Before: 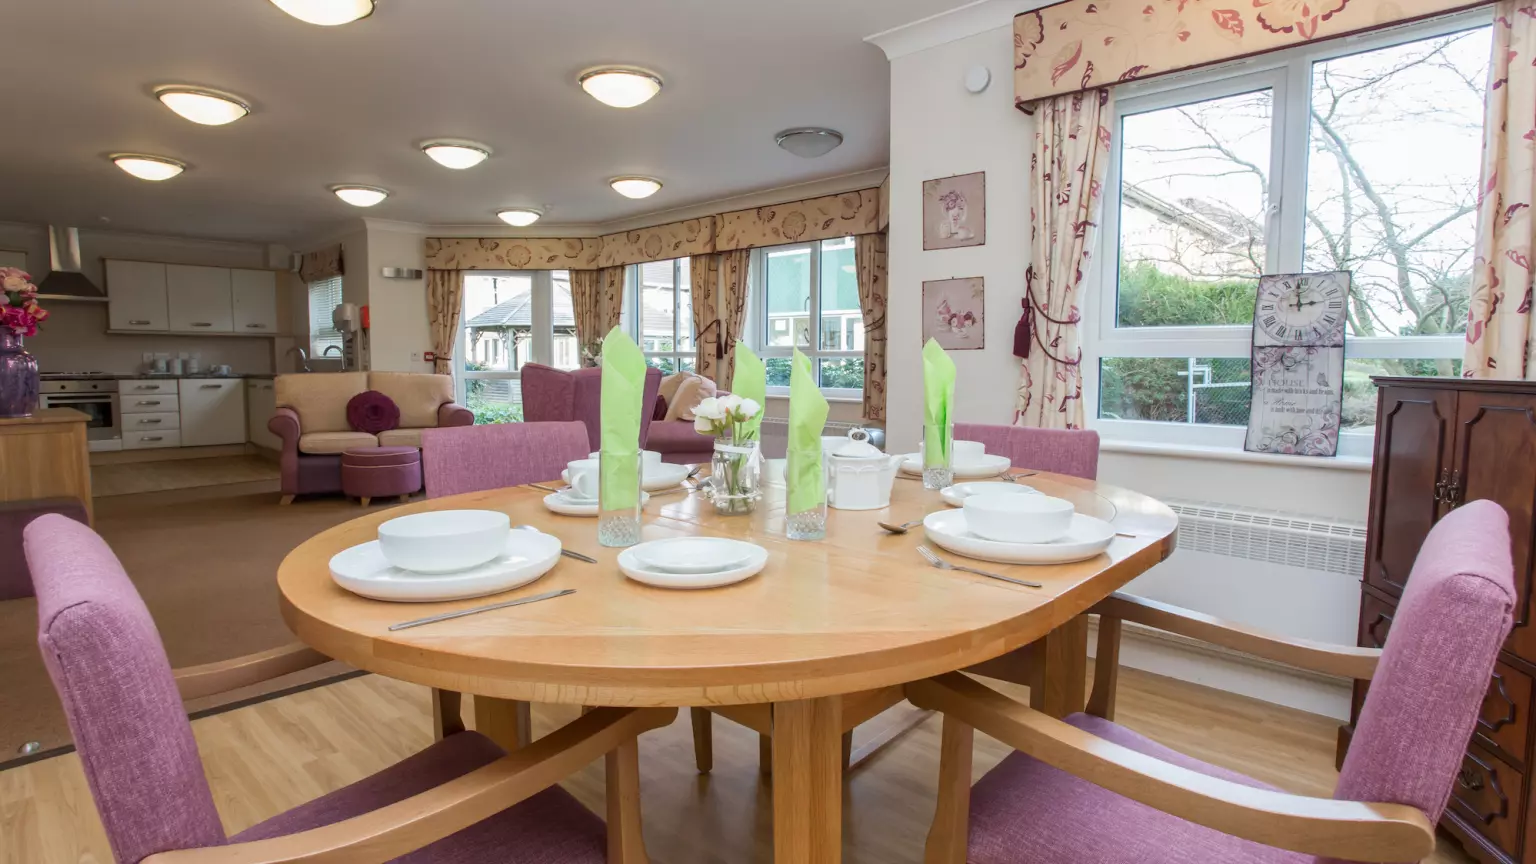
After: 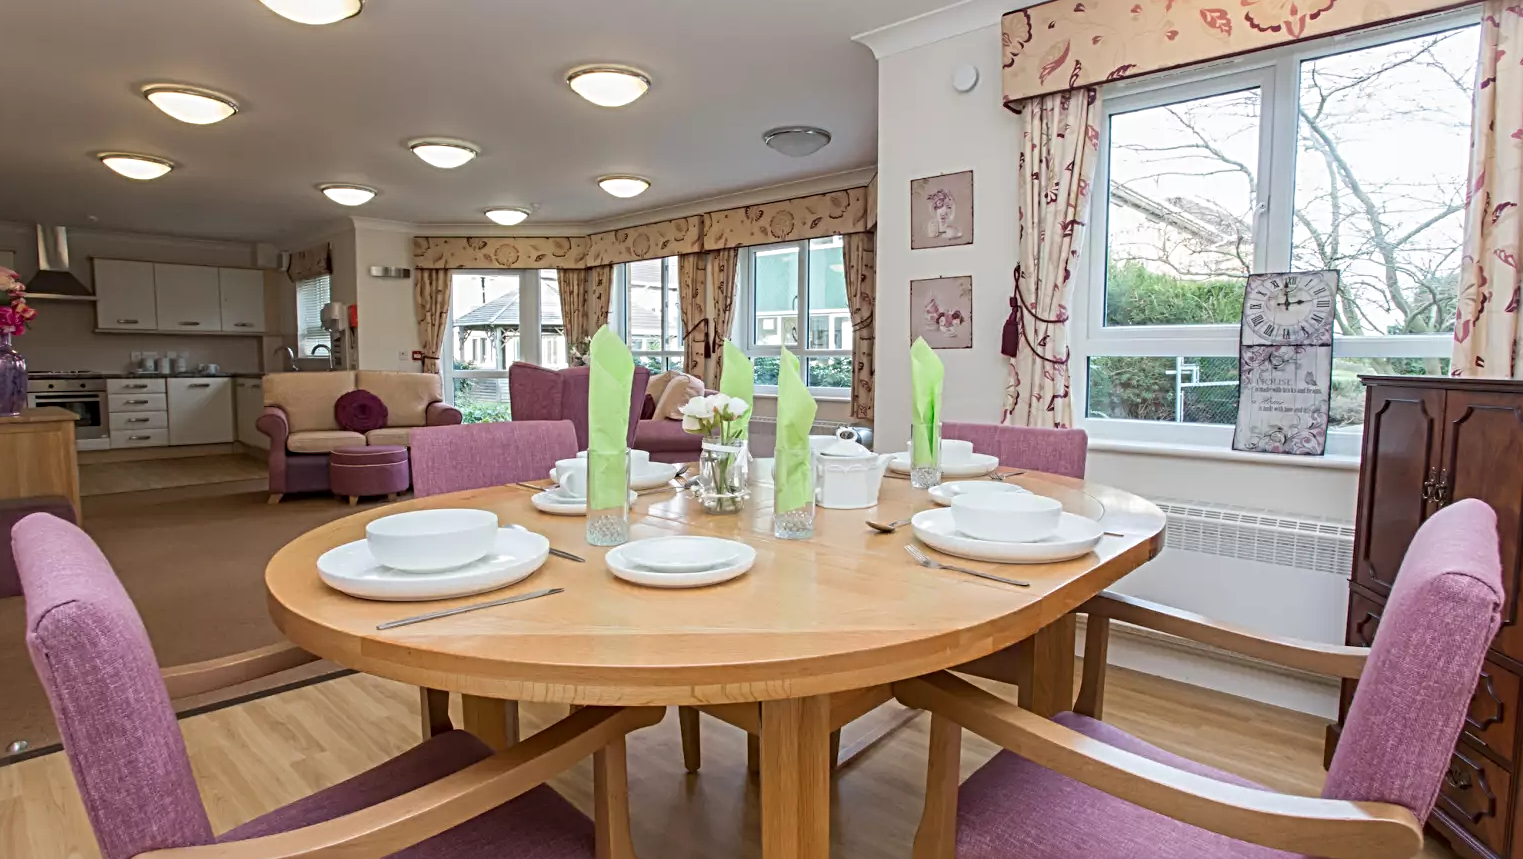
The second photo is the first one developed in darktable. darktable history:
crop and rotate: left 0.809%, top 0.164%, bottom 0.377%
sharpen: radius 3.991
